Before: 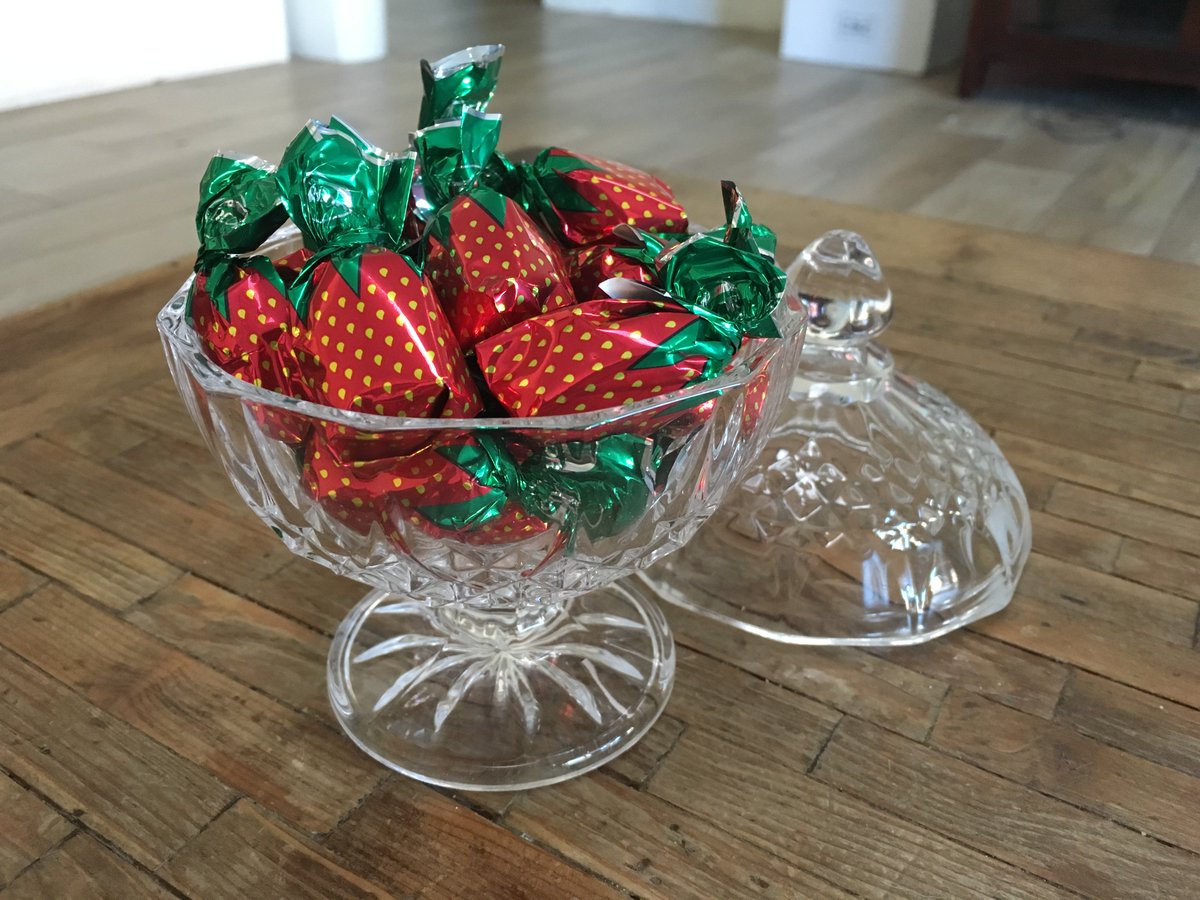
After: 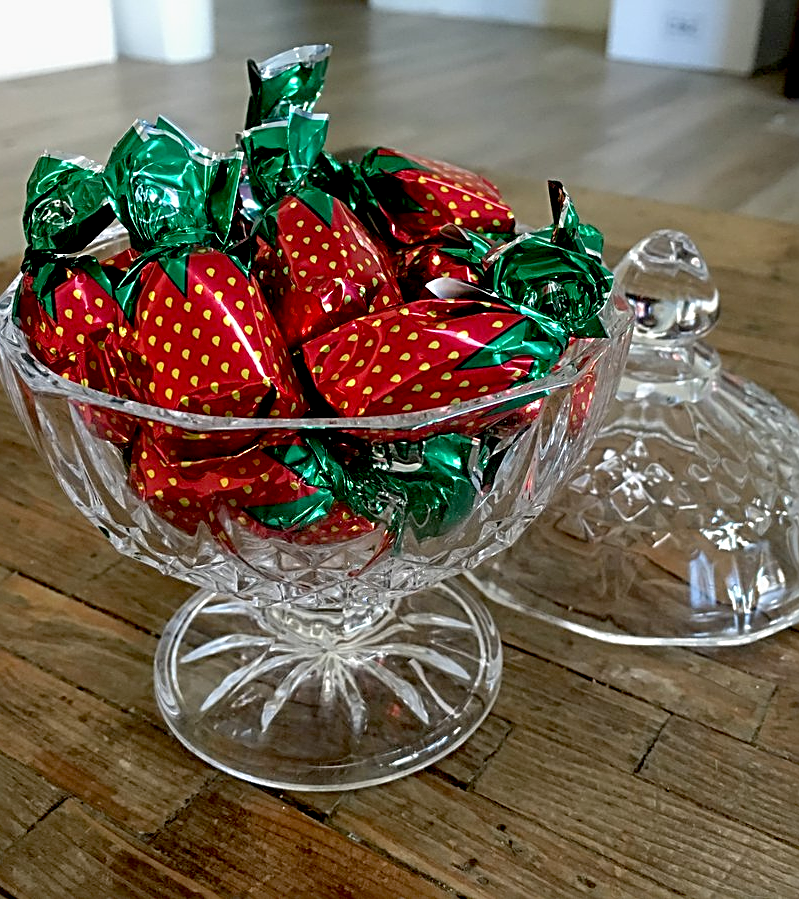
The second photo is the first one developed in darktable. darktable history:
sharpen: radius 2.676, amount 0.669
exposure: black level correction 0.029, exposure -0.073 EV, compensate highlight preservation false
crop and rotate: left 14.436%, right 18.898%
